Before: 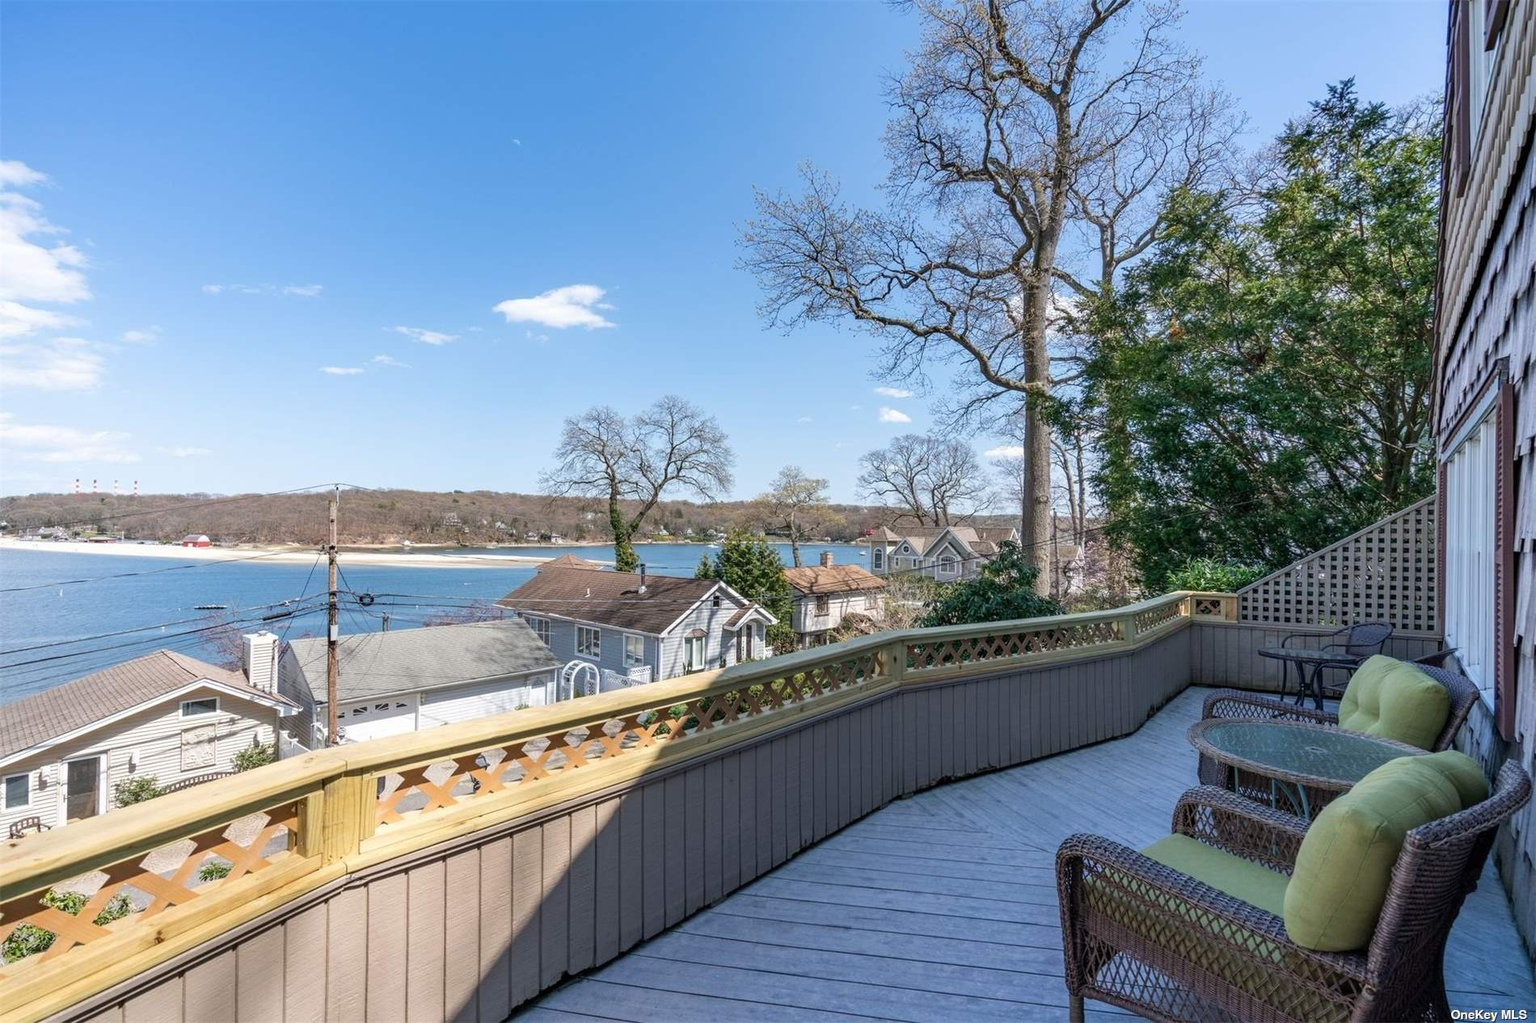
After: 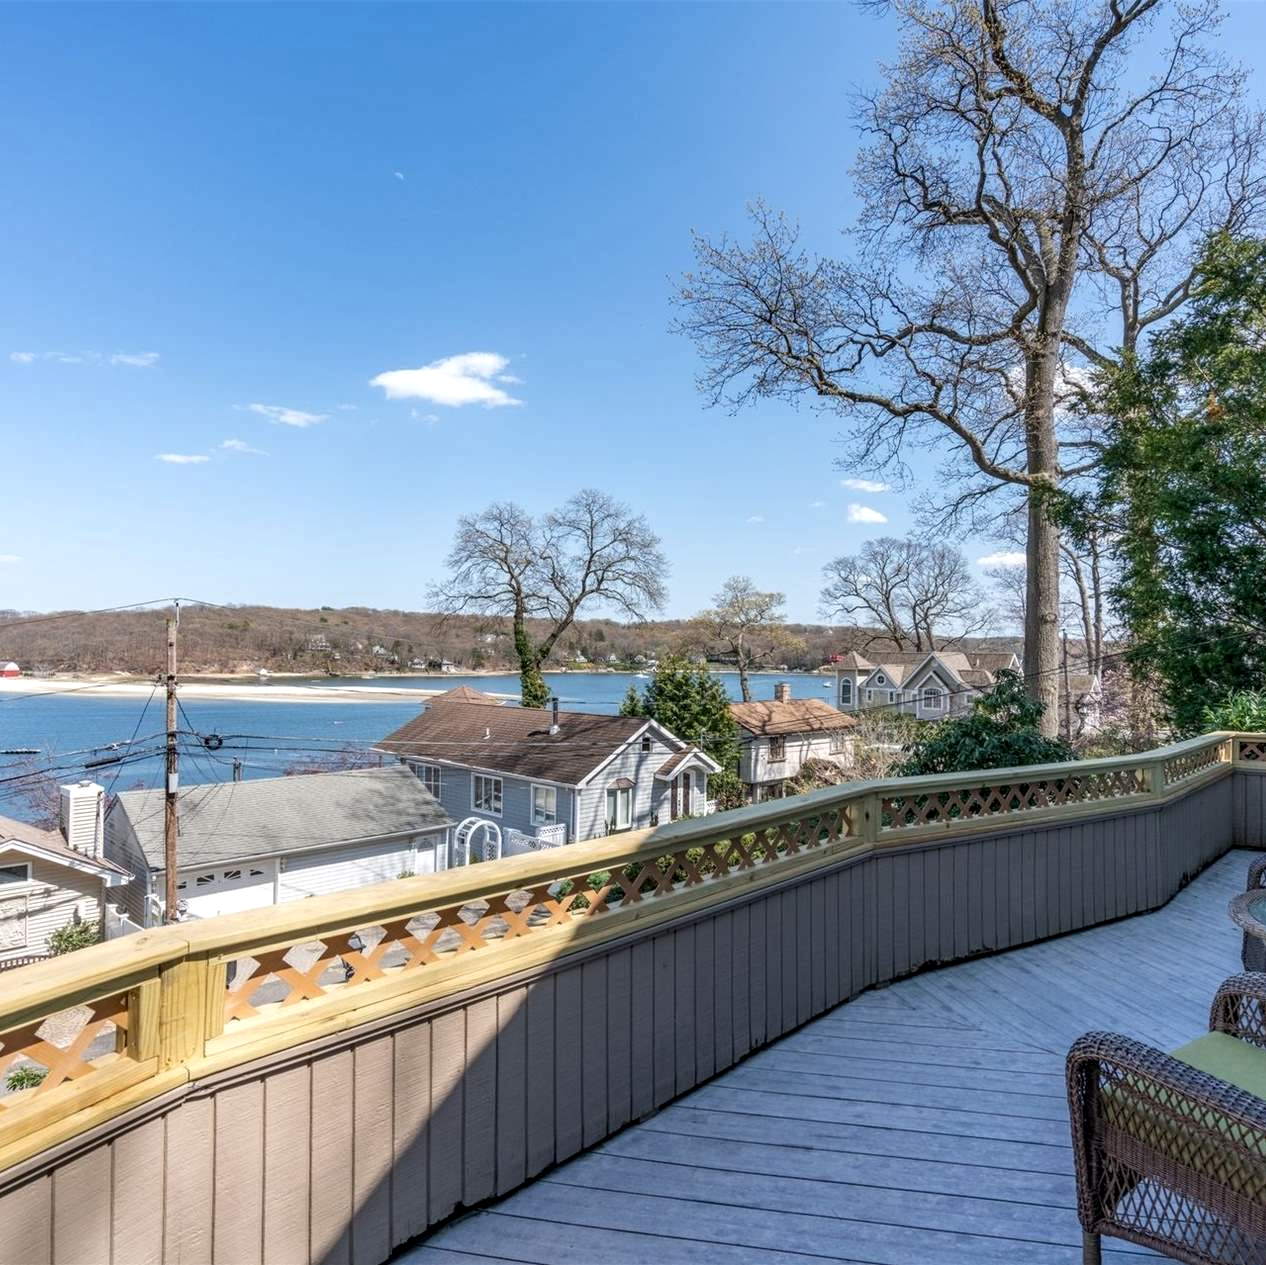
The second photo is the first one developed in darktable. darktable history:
local contrast: on, module defaults
crop and rotate: left 12.673%, right 20.66%
